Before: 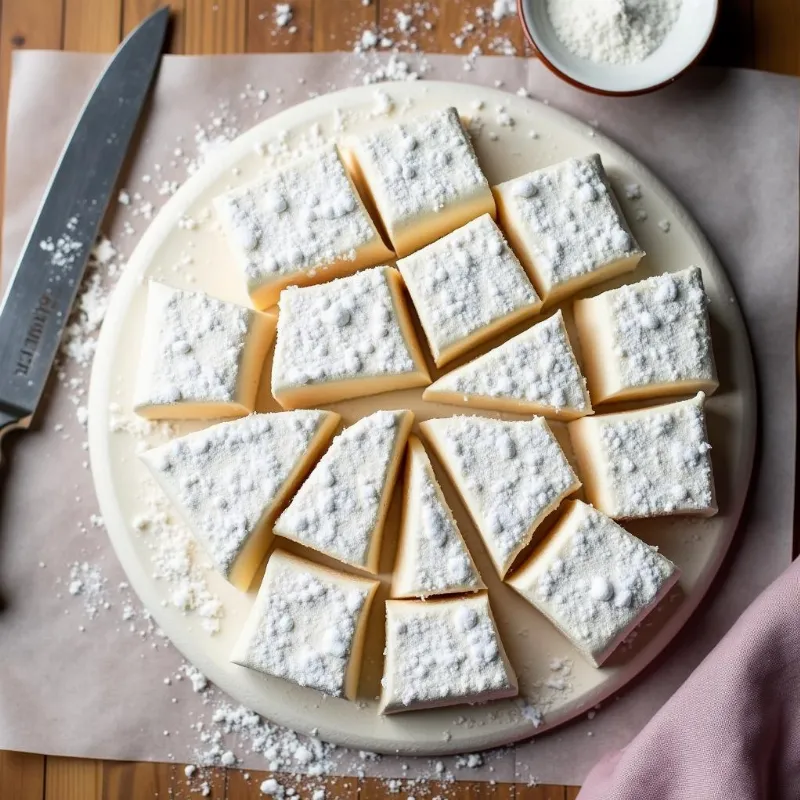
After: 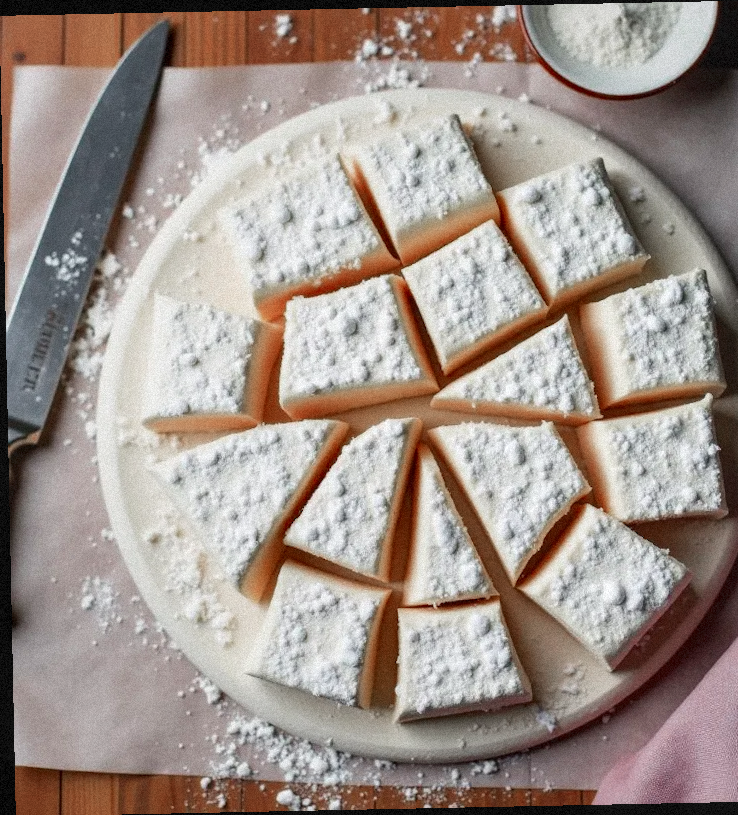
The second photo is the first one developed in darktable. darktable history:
color zones: curves: ch0 [(0, 0.299) (0.25, 0.383) (0.456, 0.352) (0.736, 0.571)]; ch1 [(0, 0.63) (0.151, 0.568) (0.254, 0.416) (0.47, 0.558) (0.732, 0.37) (0.909, 0.492)]; ch2 [(0.004, 0.604) (0.158, 0.443) (0.257, 0.403) (0.761, 0.468)]
crop: right 9.509%, bottom 0.031%
rotate and perspective: rotation -1.17°, automatic cropping off
local contrast: detail 110%
base curve: curves: ch0 [(0, 0) (0.283, 0.295) (1, 1)], preserve colors none
shadows and highlights: radius 125.46, shadows 30.51, highlights -30.51, low approximation 0.01, soften with gaussian
grain: mid-tones bias 0%
